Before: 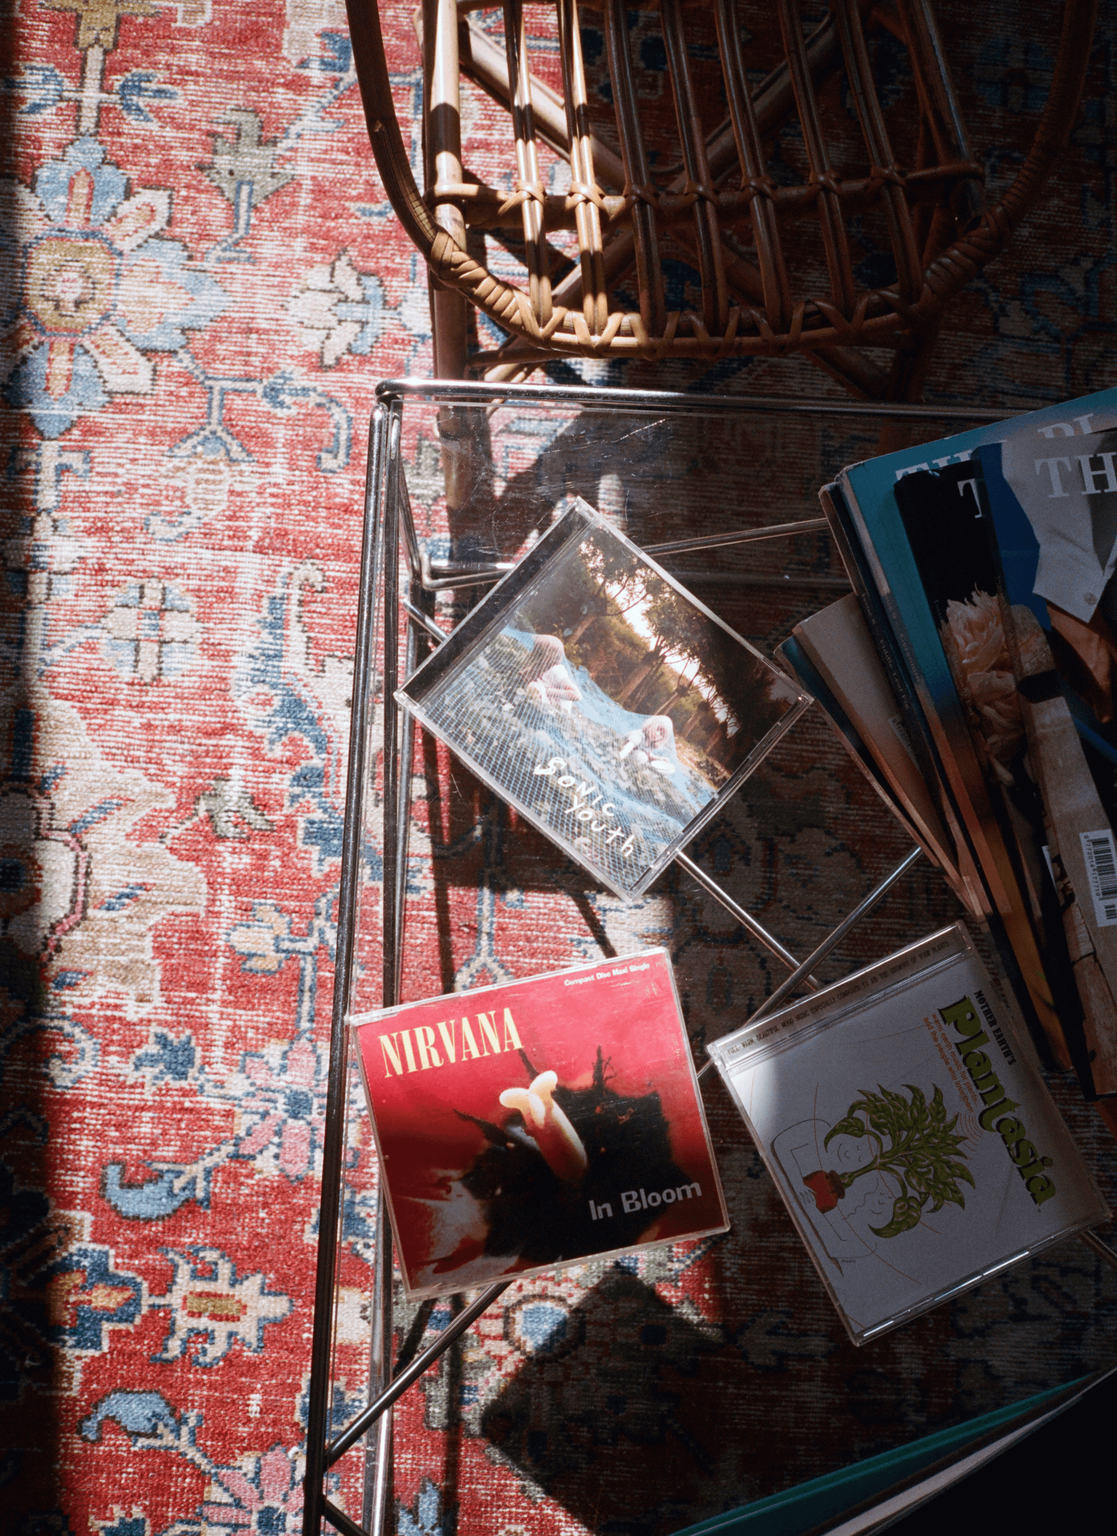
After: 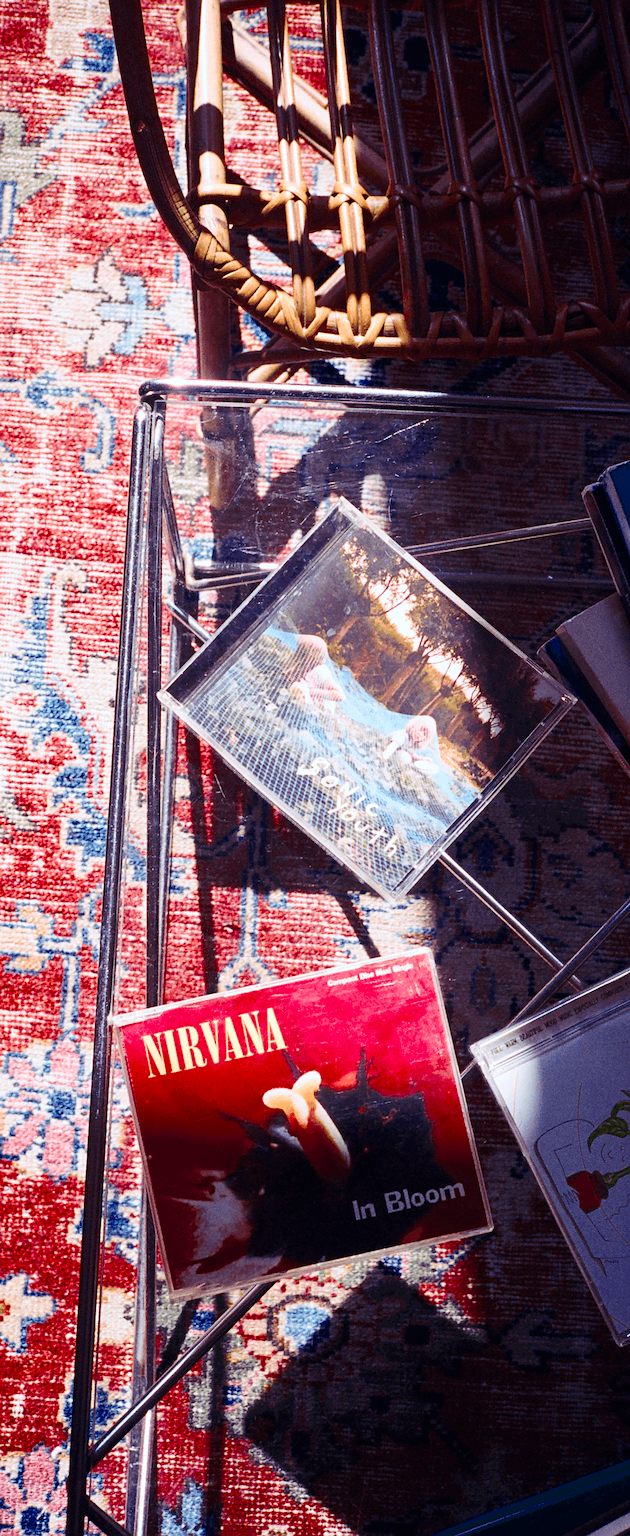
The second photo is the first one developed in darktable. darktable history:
color balance rgb: shadows lift › luminance -28.718%, shadows lift › chroma 14.65%, shadows lift › hue 272.68°, perceptual saturation grading › global saturation 30.555%, global vibrance 1.522%, saturation formula JzAzBz (2021)
contrast brightness saturation: contrast 0.196, brightness 0.144, saturation 0.144
crop: left 21.246%, right 22.296%
sharpen: radius 2.138, amount 0.386, threshold 0.08
